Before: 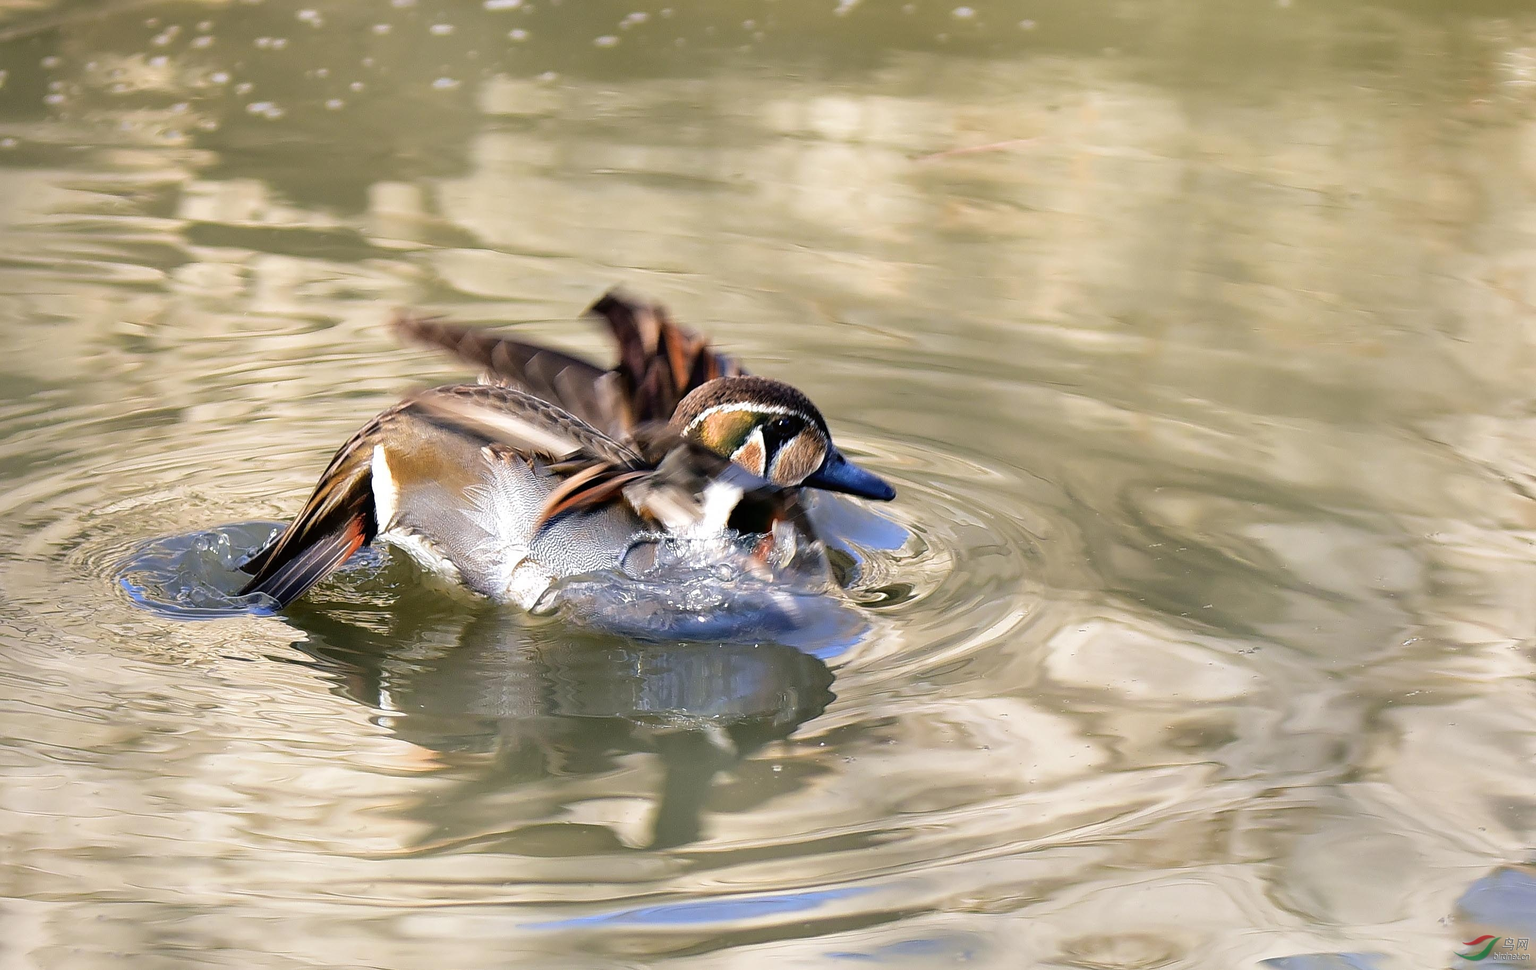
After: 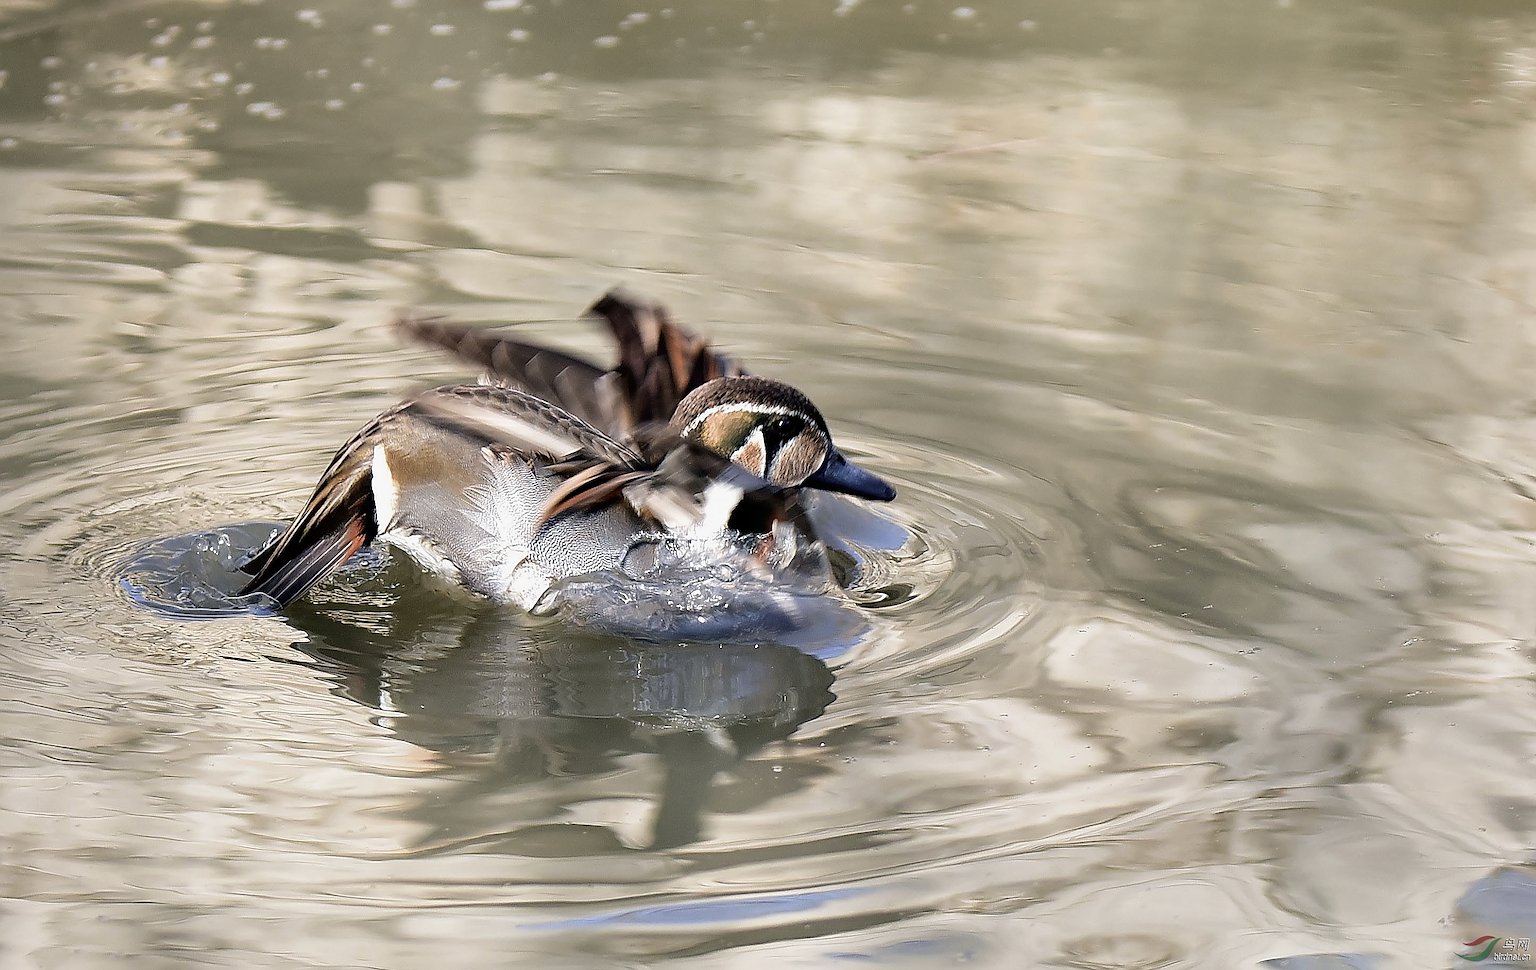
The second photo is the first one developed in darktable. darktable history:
sharpen: radius 1.4, amount 1.25, threshold 0.7
exposure: black level correction 0.001, exposure -0.125 EV, compensate exposure bias true, compensate highlight preservation false
contrast brightness saturation: contrast 0.1, saturation -0.36
